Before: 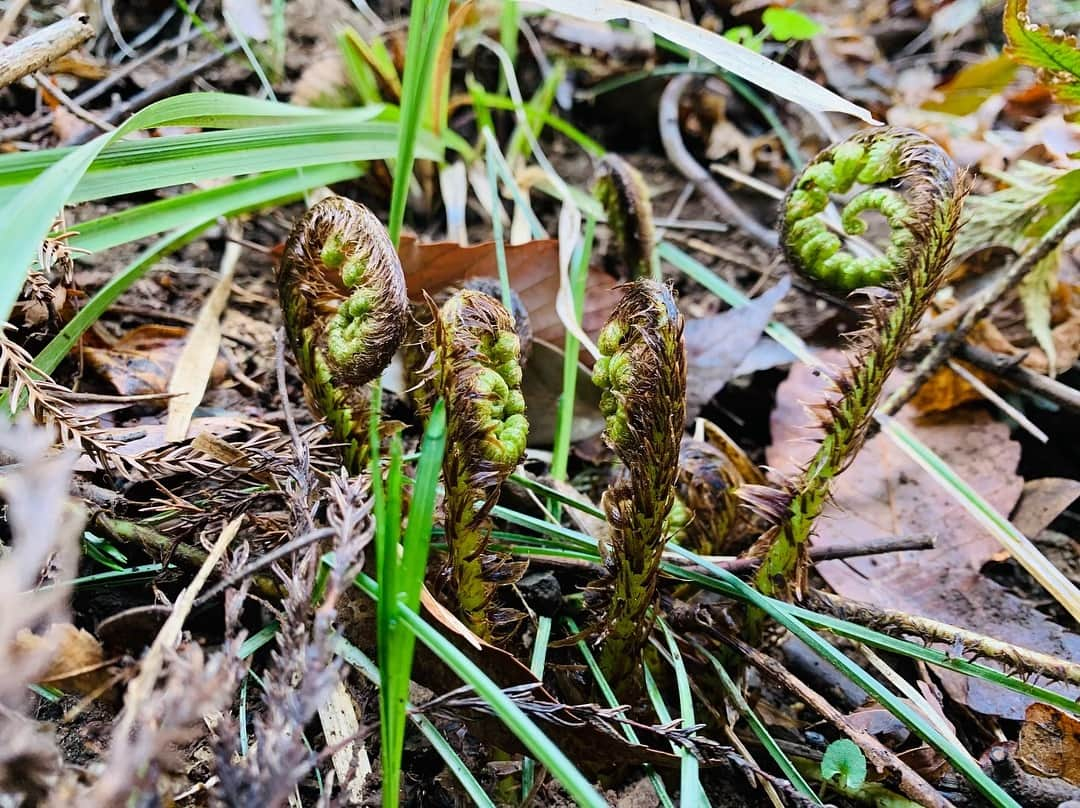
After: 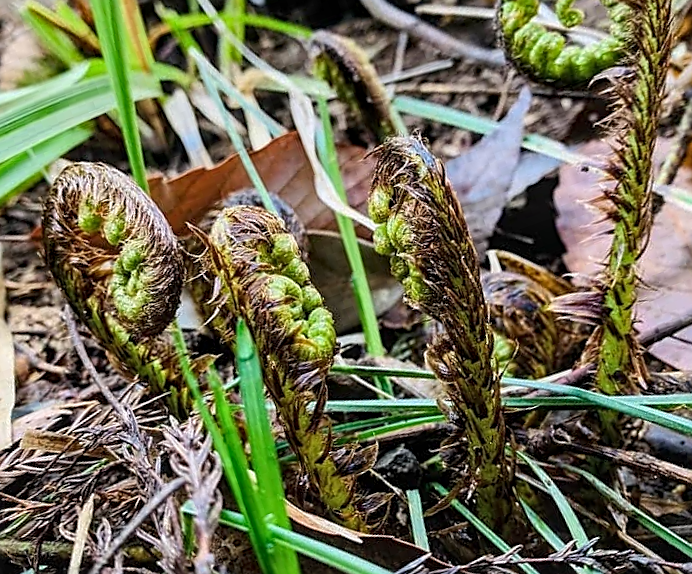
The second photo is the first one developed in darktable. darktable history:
sharpen: on, module defaults
local contrast: detail 130%
crop and rotate: angle 19.63°, left 6.881%, right 3.993%, bottom 1.064%
tone equalizer: edges refinement/feathering 500, mask exposure compensation -1.57 EV, preserve details no
